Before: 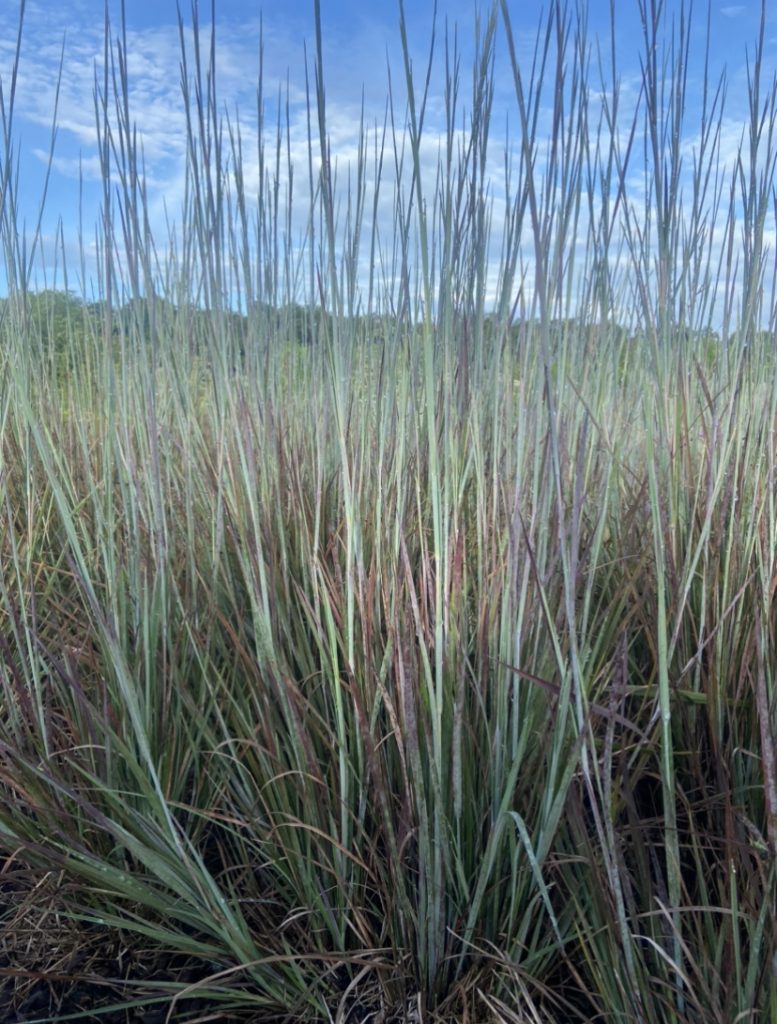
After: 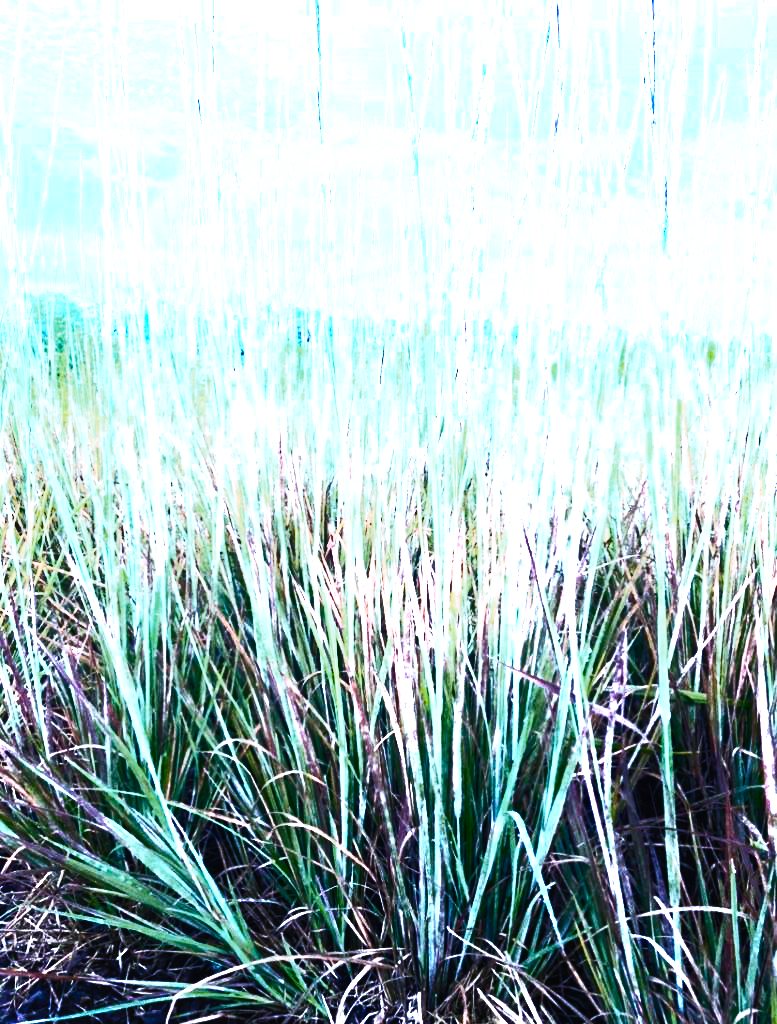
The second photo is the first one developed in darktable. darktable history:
shadows and highlights: shadows 60.01, soften with gaussian
contrast brightness saturation: contrast 0.616, brightness 0.356, saturation 0.146
color calibration: illuminant as shot in camera, x 0.37, y 0.382, temperature 4317.04 K, saturation algorithm version 1 (2020)
color zones: curves: ch0 [(0.473, 0.374) (0.742, 0.784)]; ch1 [(0.354, 0.737) (0.742, 0.705)]; ch2 [(0.318, 0.421) (0.758, 0.532)]
base curve: curves: ch0 [(0, 0) (0.007, 0.004) (0.027, 0.03) (0.046, 0.07) (0.207, 0.54) (0.442, 0.872) (0.673, 0.972) (1, 1)], preserve colors none
